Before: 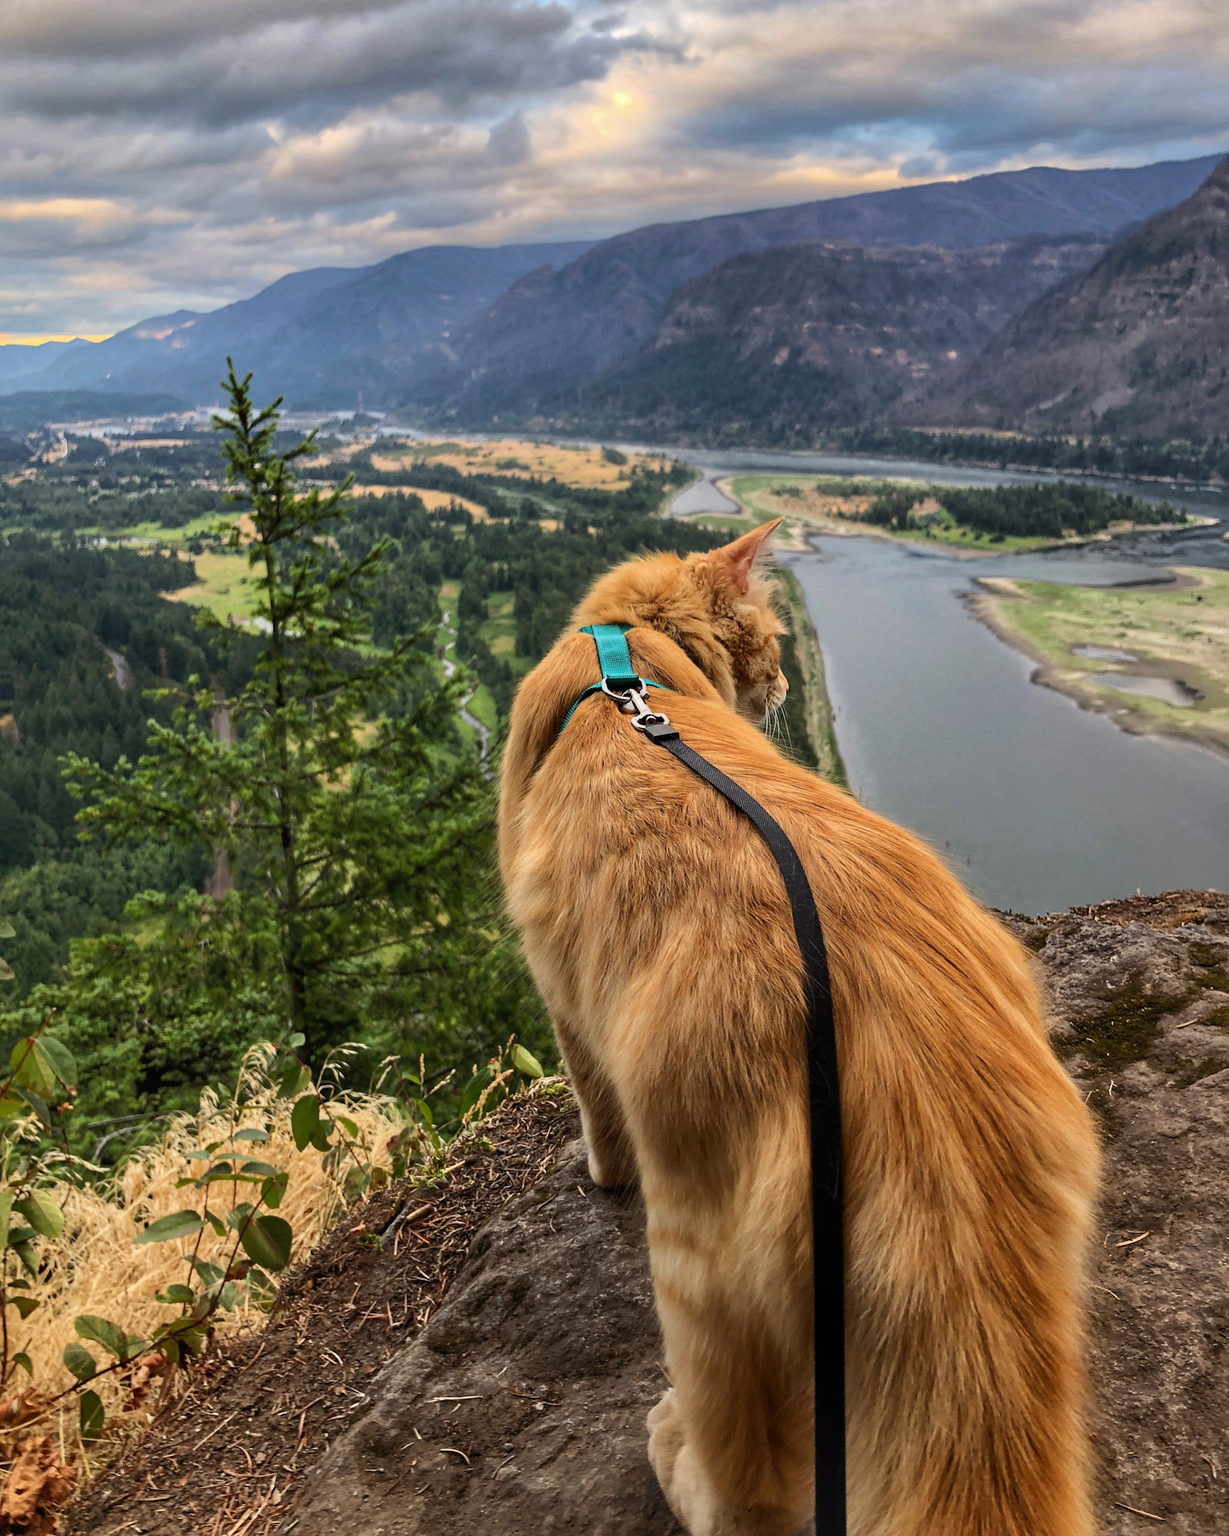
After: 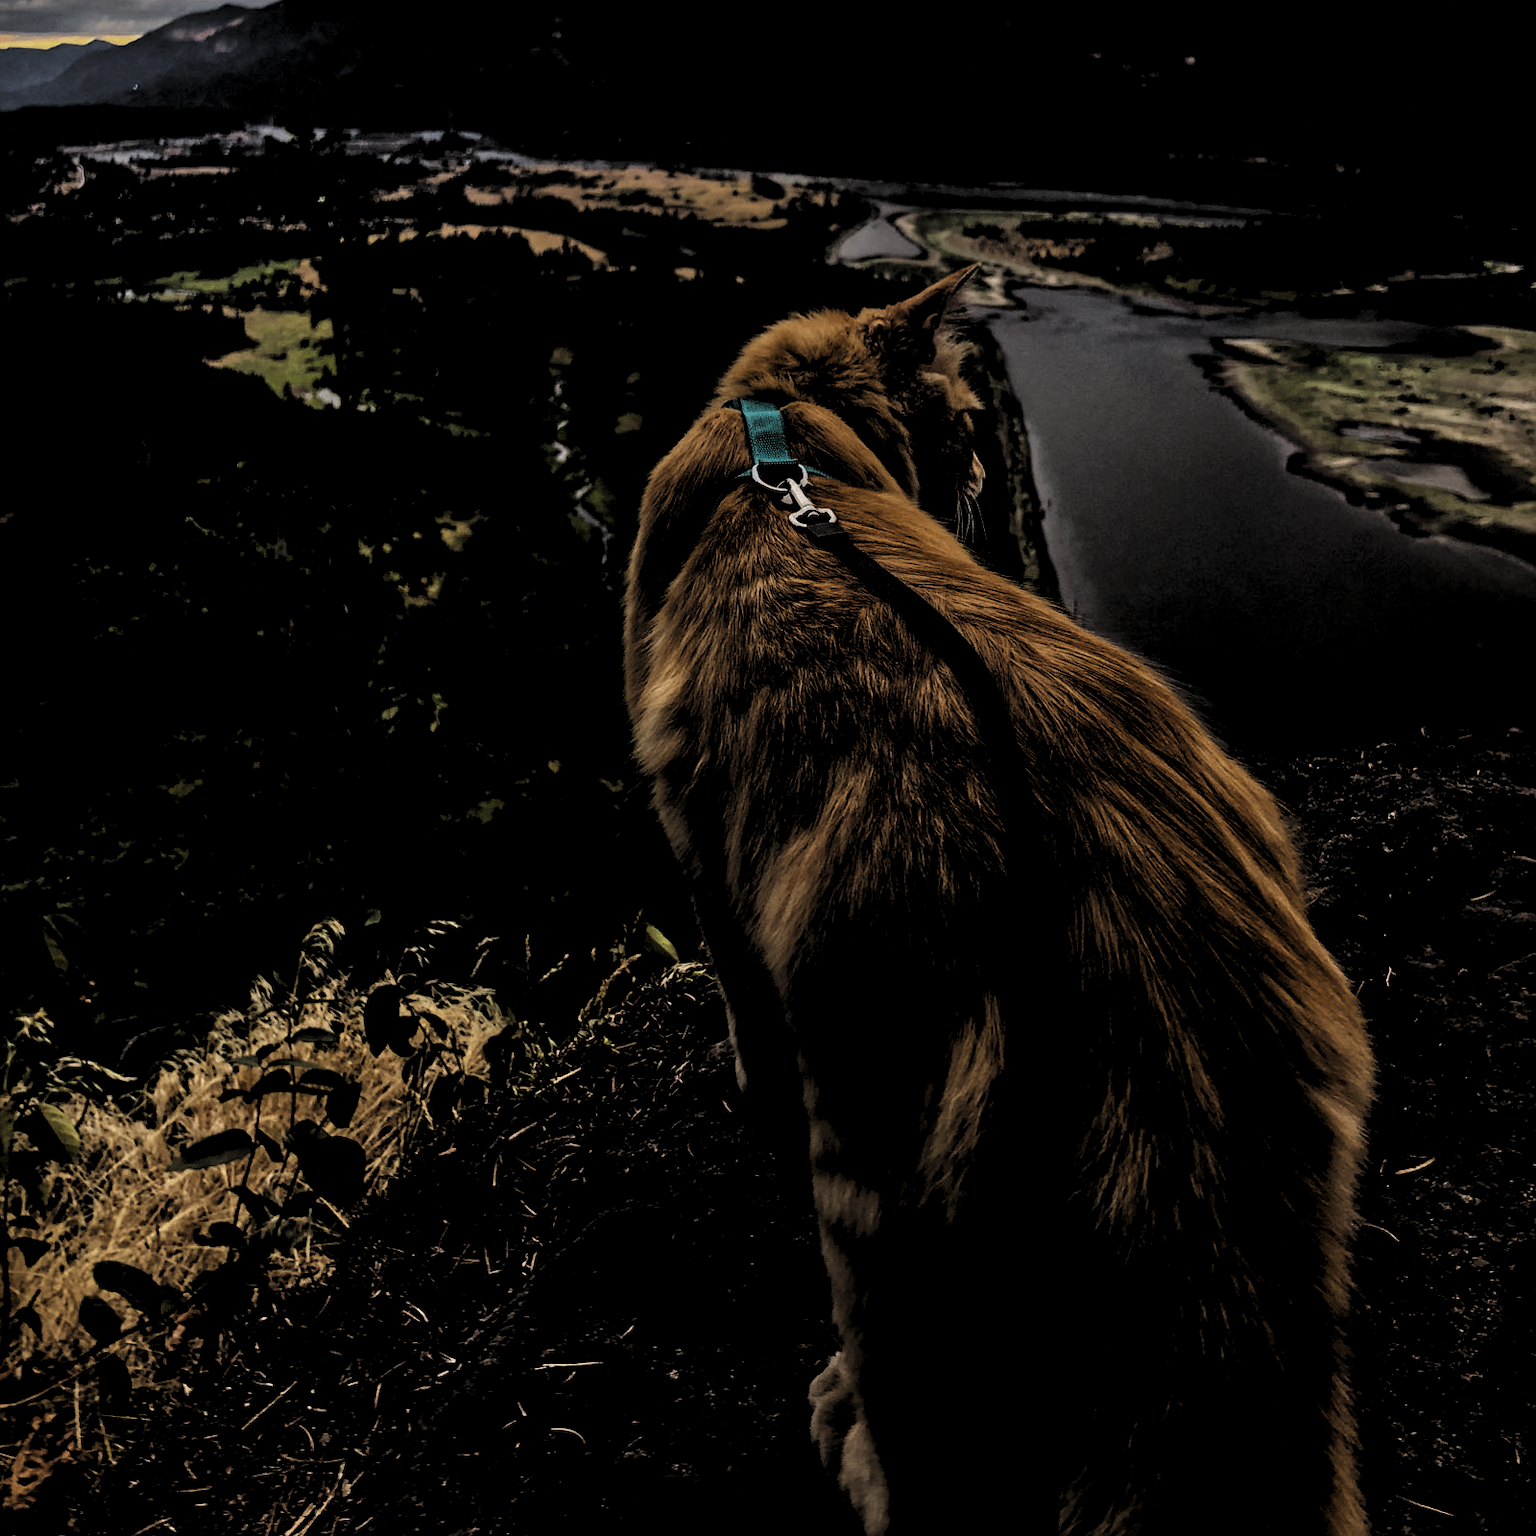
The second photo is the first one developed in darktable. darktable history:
crop and rotate: top 19.998%
rgb levels: mode RGB, independent channels, levels [[0, 0.5, 1], [0, 0.521, 1], [0, 0.536, 1]]
levels: levels [0.514, 0.759, 1]
